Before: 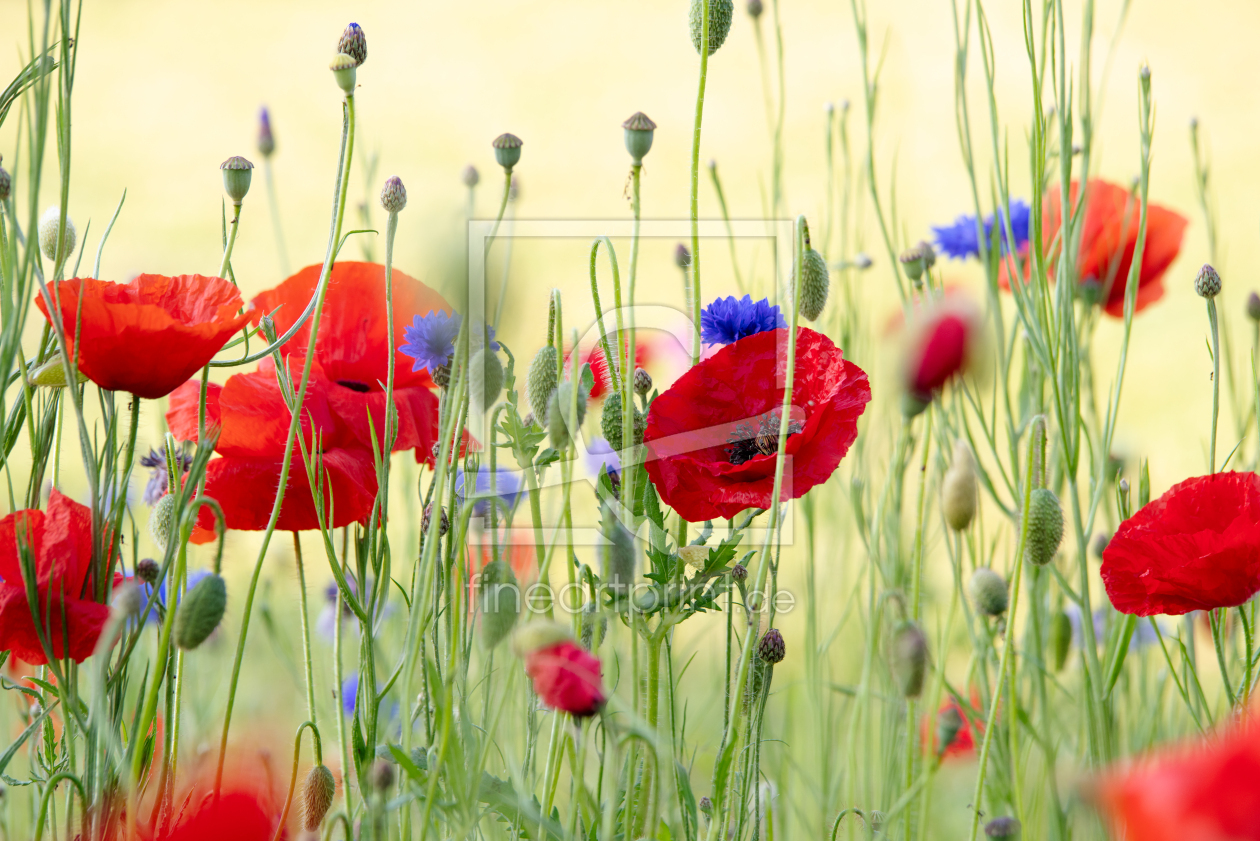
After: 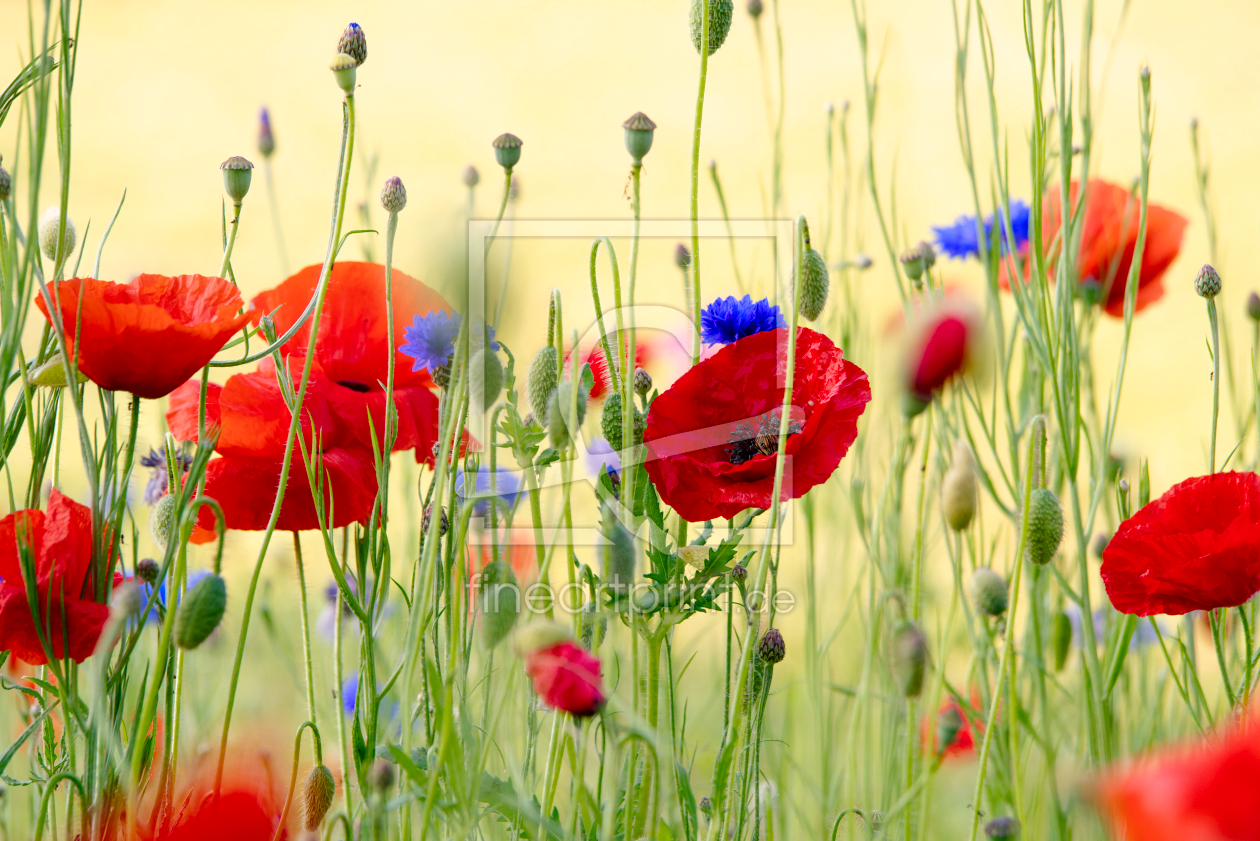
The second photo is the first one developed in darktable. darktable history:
color balance rgb: shadows lift › chroma 2.852%, shadows lift › hue 188.98°, highlights gain › chroma 3.046%, highlights gain › hue 71.56°, linear chroma grading › global chroma 15.563%, perceptual saturation grading › global saturation 0.733%, perceptual saturation grading › highlights -19.87%, perceptual saturation grading › shadows 19.719%, global vibrance 20%
